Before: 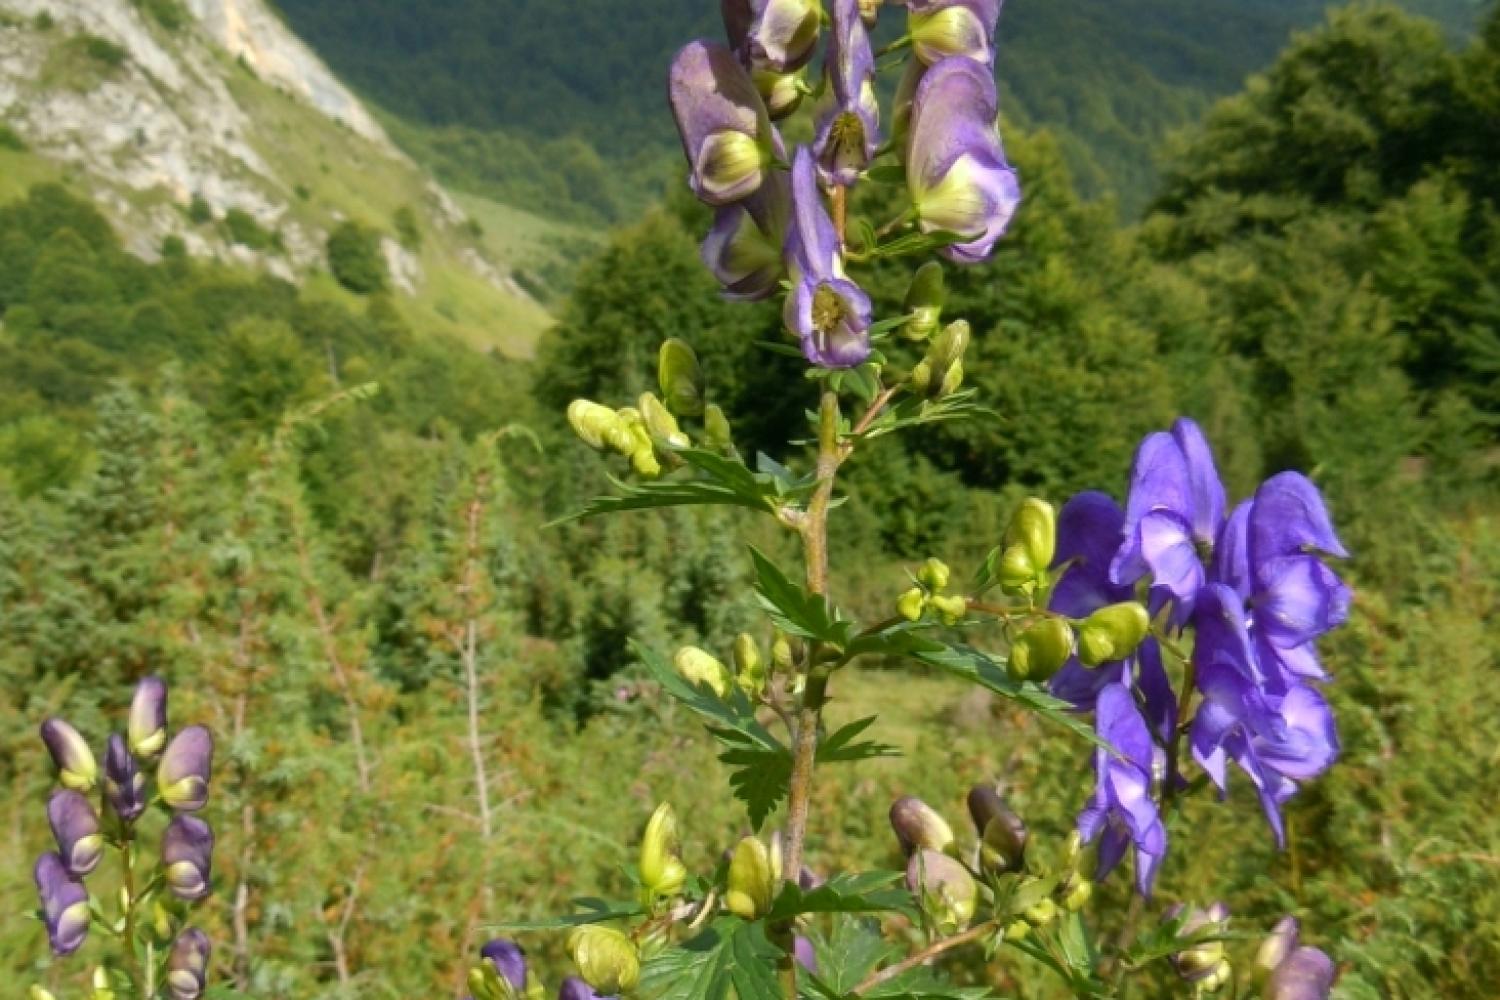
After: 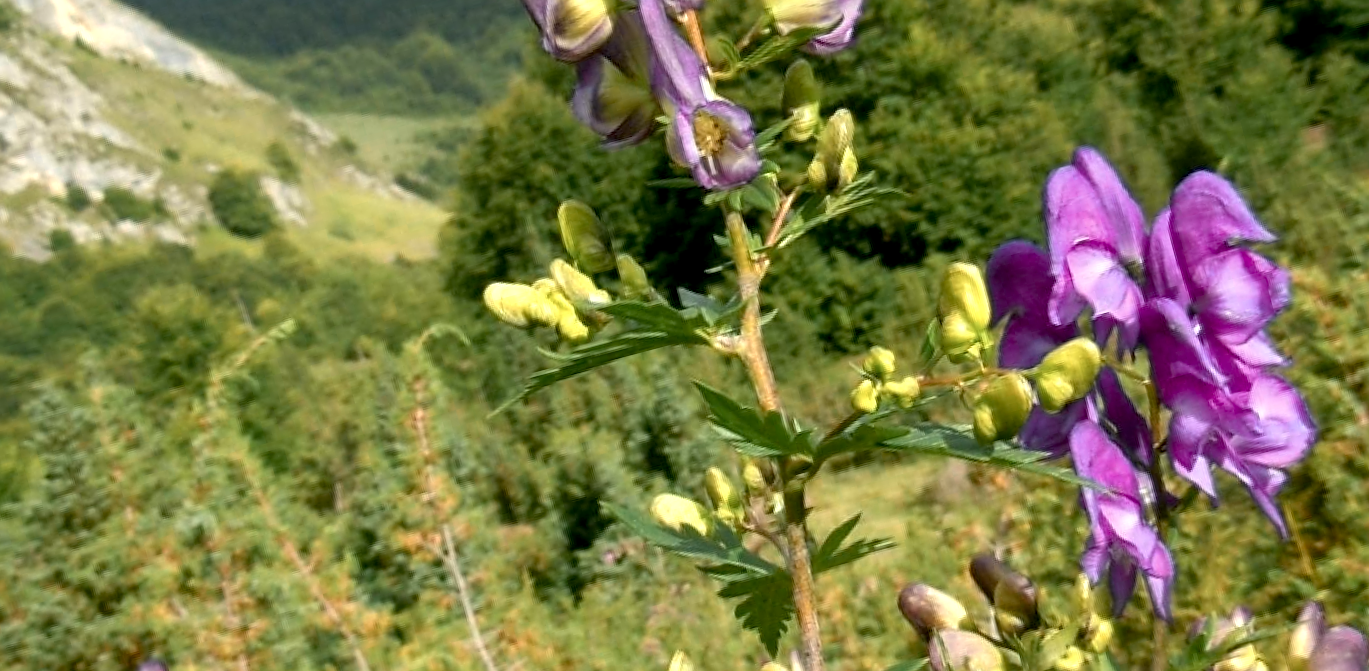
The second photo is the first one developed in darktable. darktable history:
exposure: black level correction 0.007, compensate highlight preservation false
rotate and perspective: rotation -14.8°, crop left 0.1, crop right 0.903, crop top 0.25, crop bottom 0.748
tone equalizer: on, module defaults
color zones: curves: ch0 [(0.018, 0.548) (0.197, 0.654) (0.425, 0.447) (0.605, 0.658) (0.732, 0.579)]; ch1 [(0.105, 0.531) (0.224, 0.531) (0.386, 0.39) (0.618, 0.456) (0.732, 0.456) (0.956, 0.421)]; ch2 [(0.039, 0.583) (0.215, 0.465) (0.399, 0.544) (0.465, 0.548) (0.614, 0.447) (0.724, 0.43) (0.882, 0.623) (0.956, 0.632)]
white balance: emerald 1
sharpen: on, module defaults
